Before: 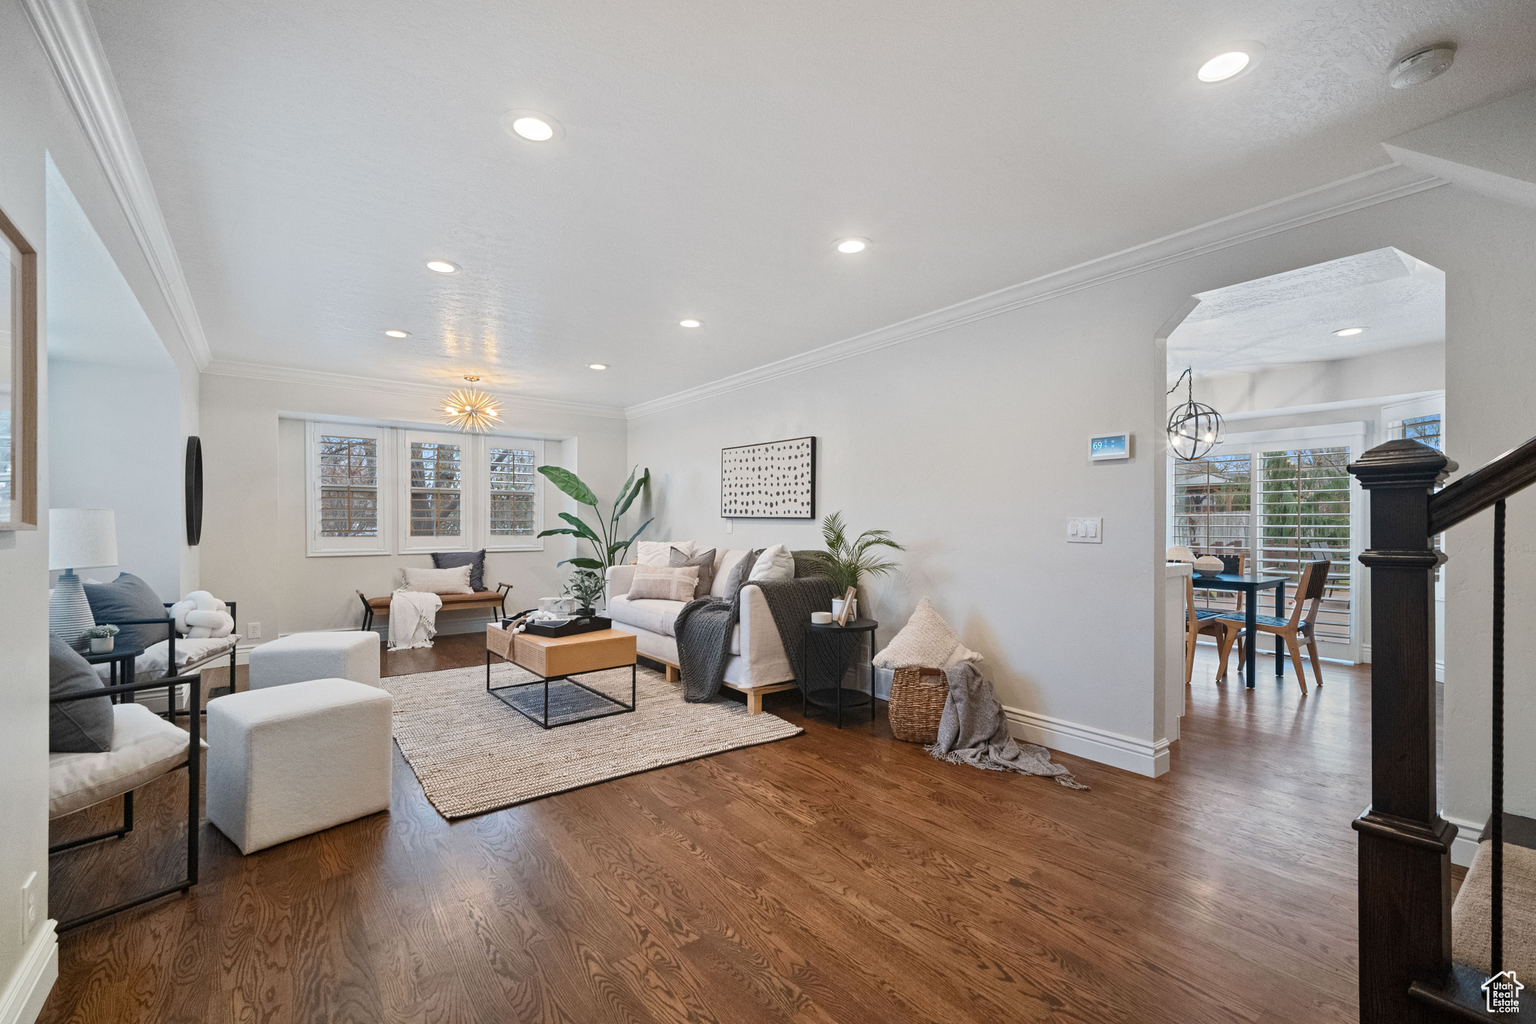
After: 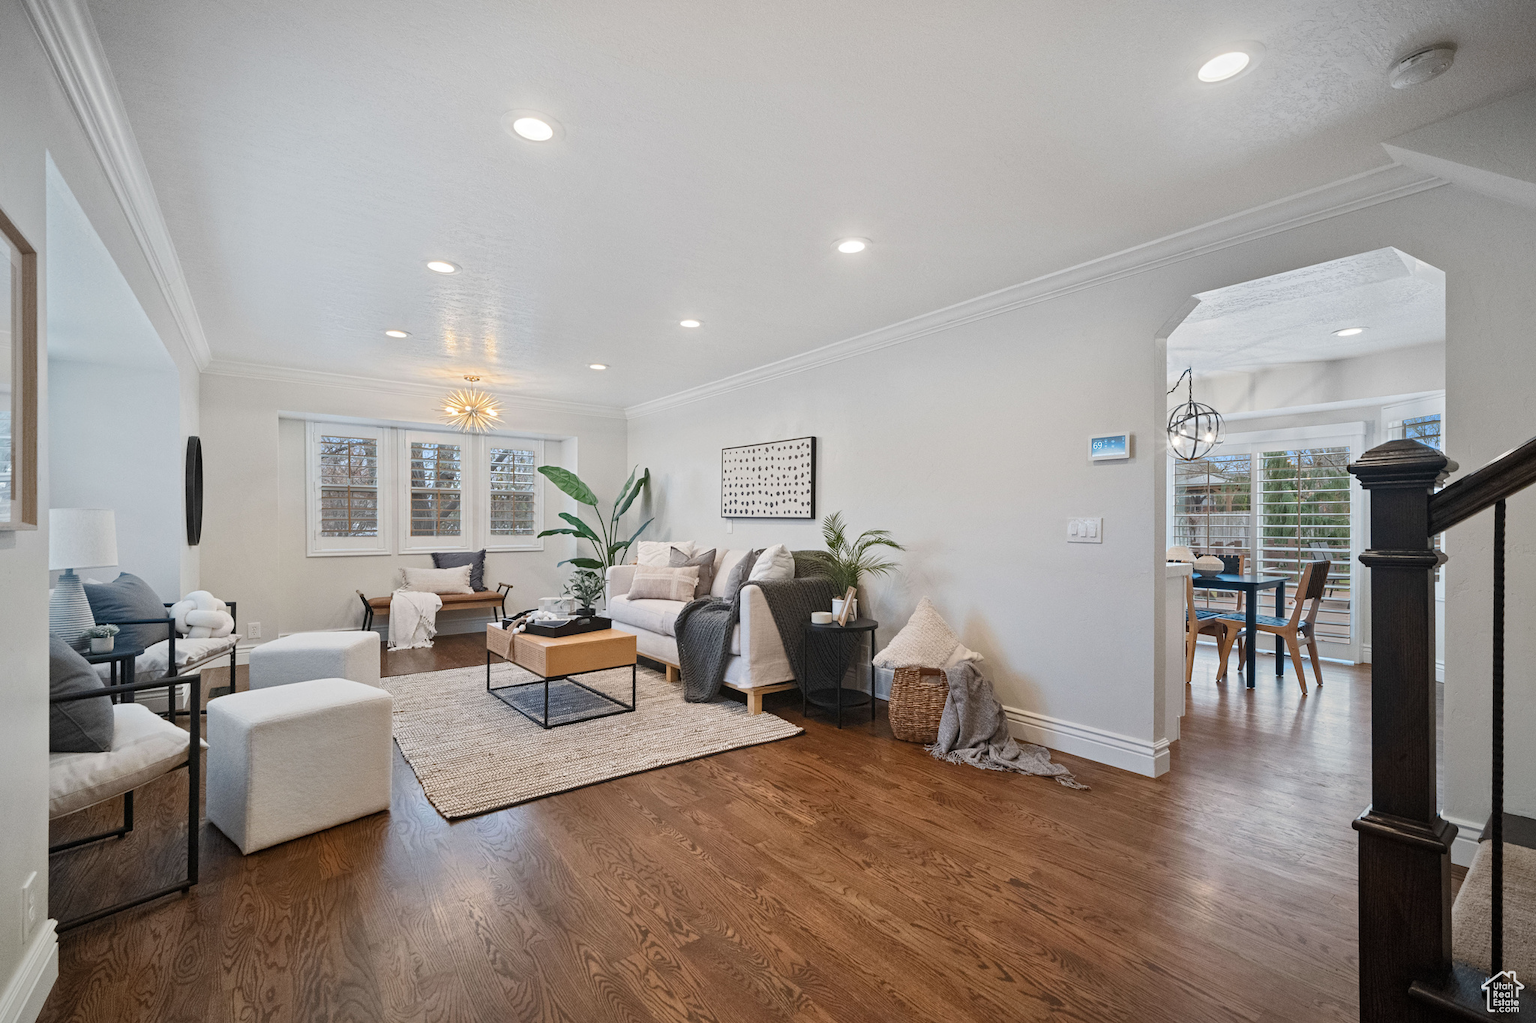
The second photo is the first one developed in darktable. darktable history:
vignetting: fall-off start 84.4%, fall-off radius 80.89%, width/height ratio 1.213
